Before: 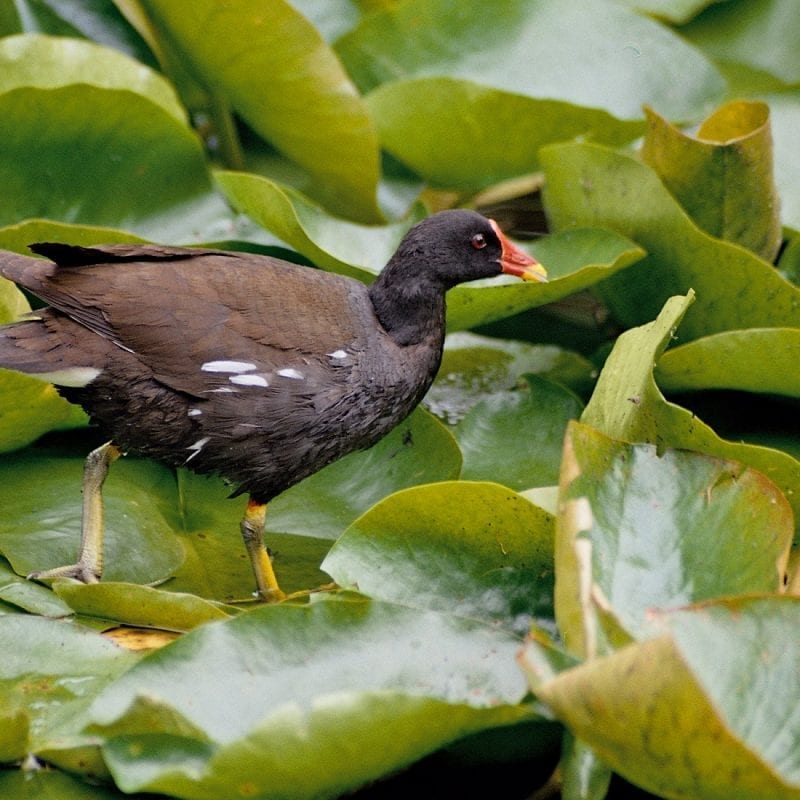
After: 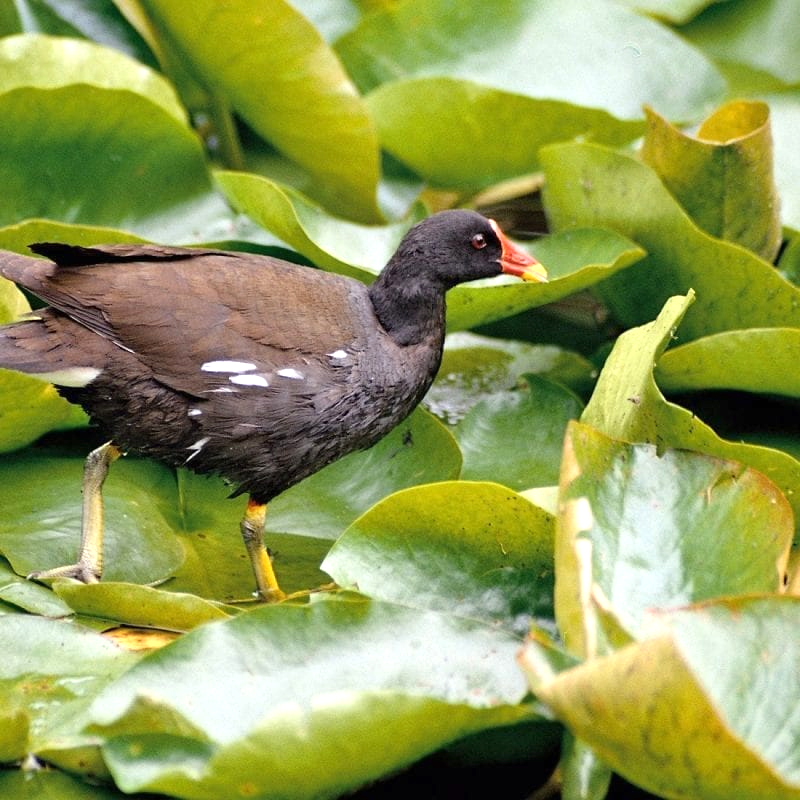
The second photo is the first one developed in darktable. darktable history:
exposure: black level correction 0, exposure 0.692 EV, compensate highlight preservation false
